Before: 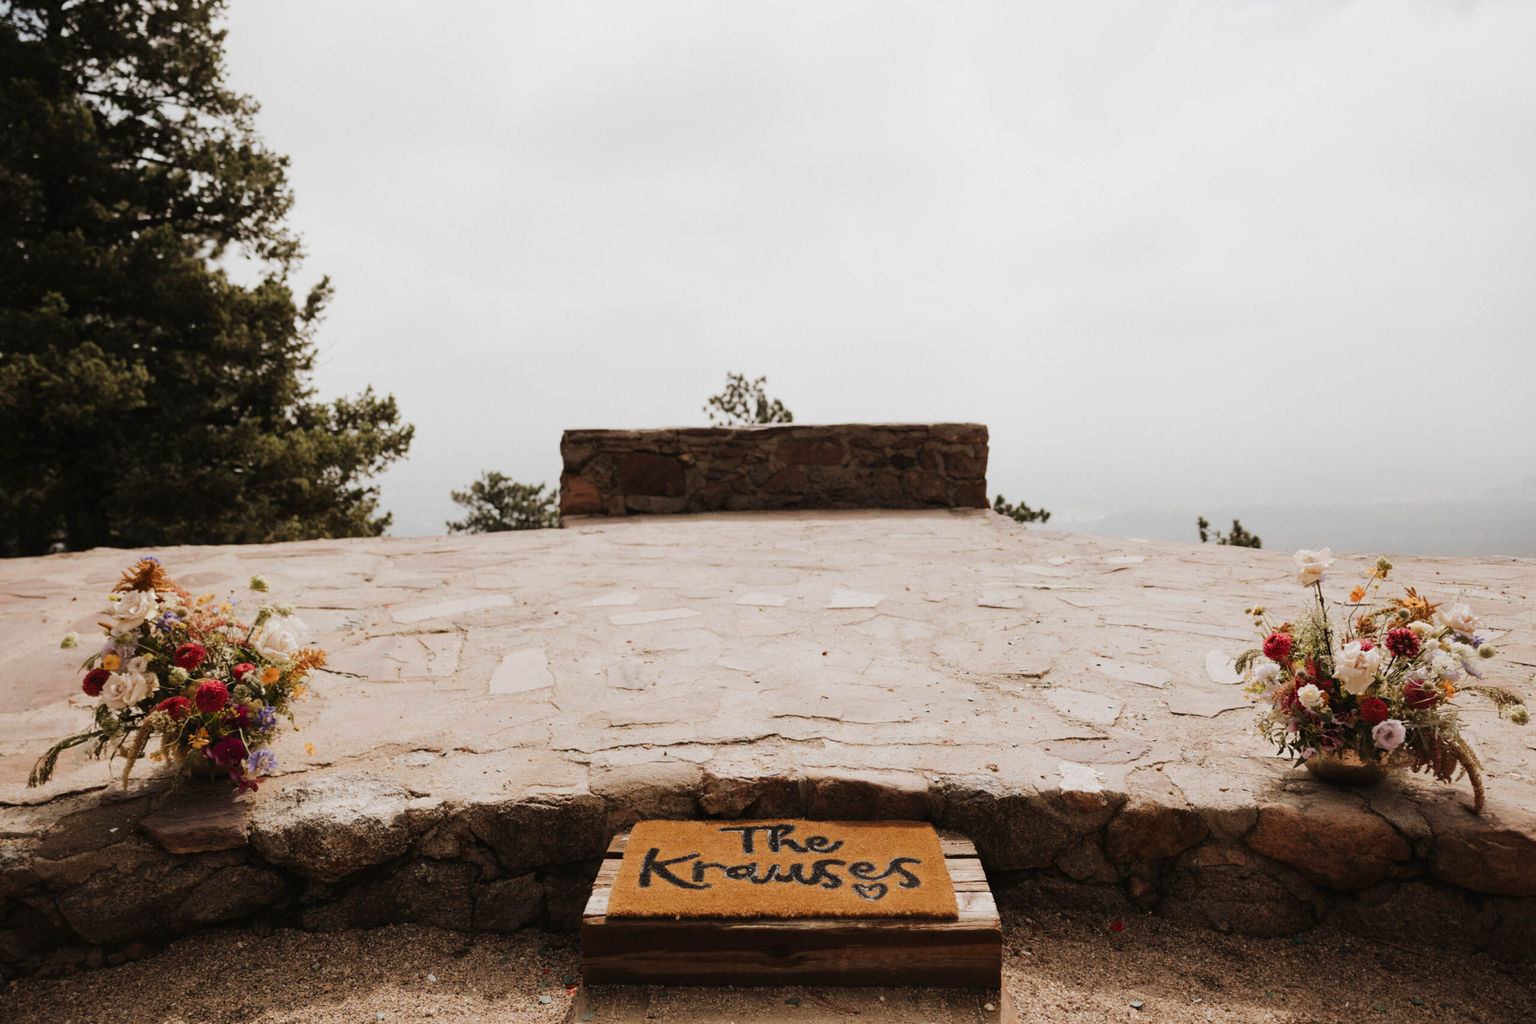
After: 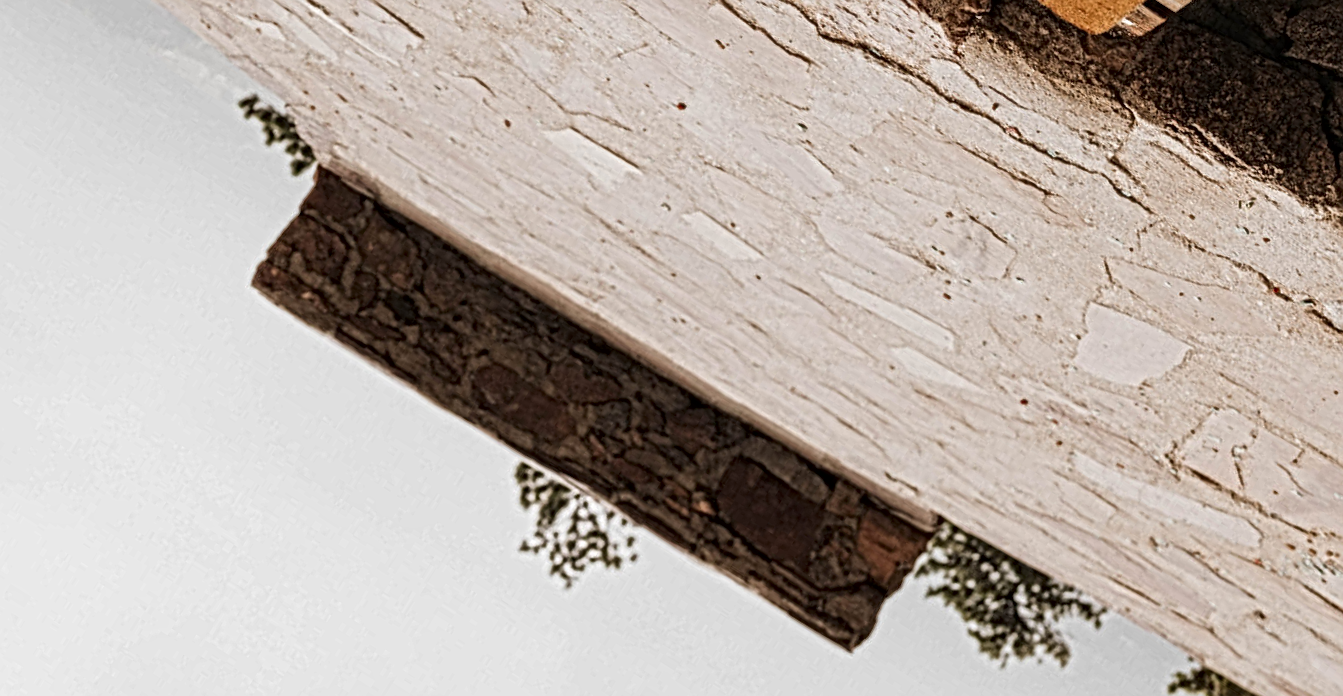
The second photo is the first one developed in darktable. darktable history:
local contrast: mode bilateral grid, contrast 20, coarseness 4, detail 300%, midtone range 0.2
crop and rotate: angle 147.82°, left 9.169%, top 15.66%, right 4.467%, bottom 17.177%
